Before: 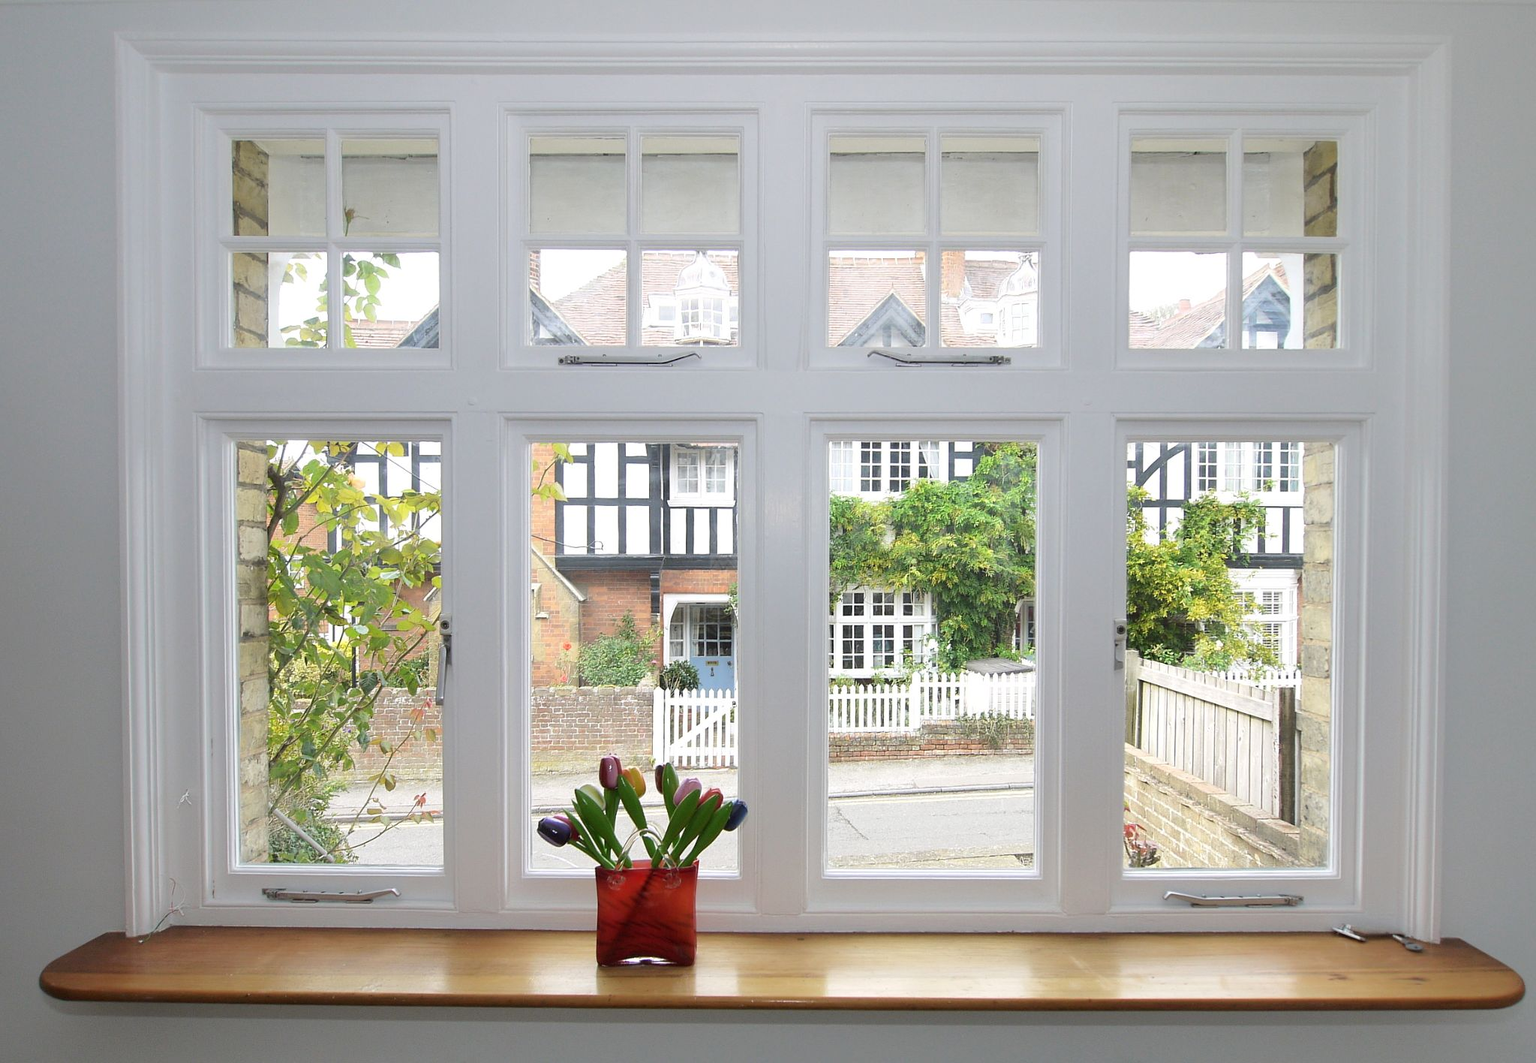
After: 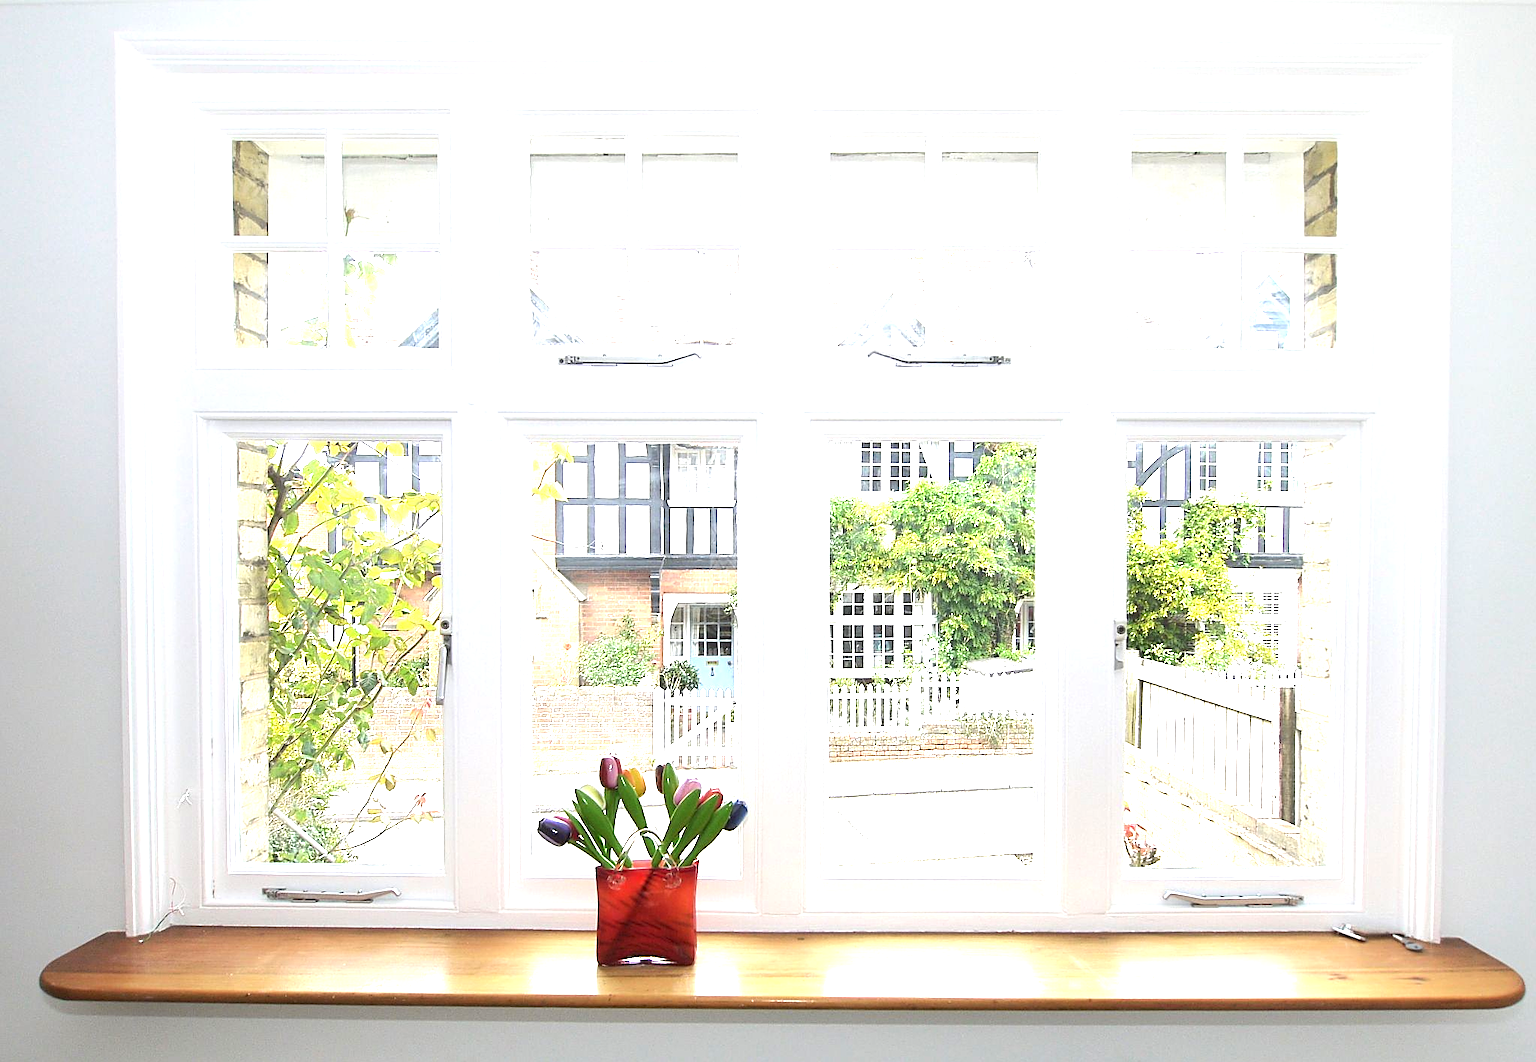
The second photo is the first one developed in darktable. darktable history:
sharpen: amount 0.487
exposure: black level correction 0, exposure 1.387 EV, compensate highlight preservation false
